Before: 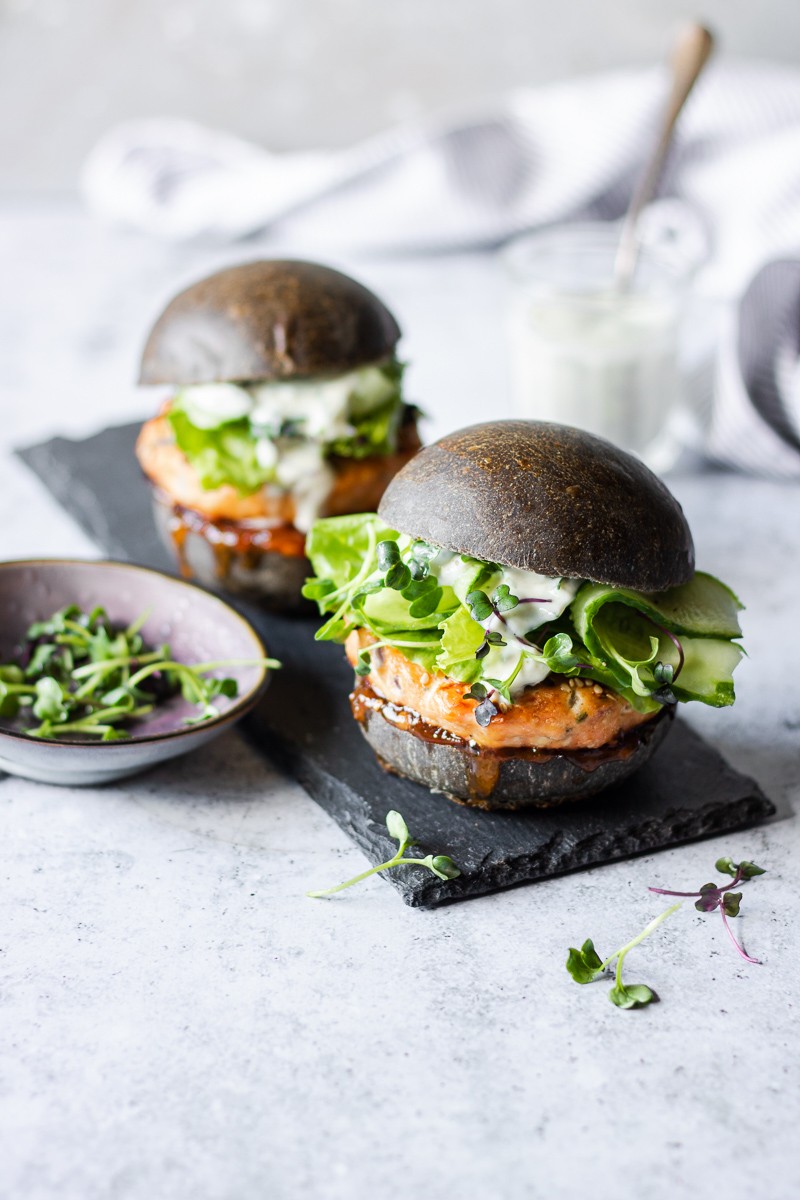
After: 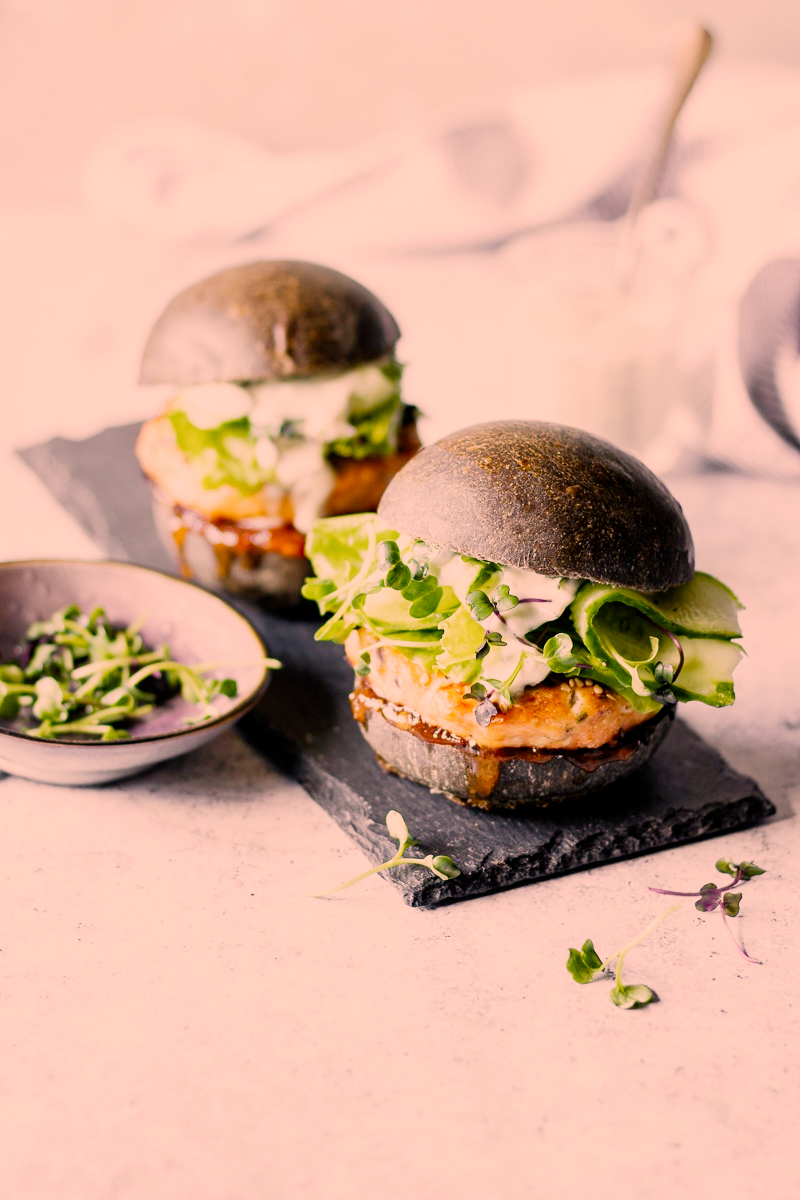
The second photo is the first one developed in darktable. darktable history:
color correction: highlights a* 21.16, highlights b* 19.61
exposure: black level correction 0, exposure 1.45 EV, compensate exposure bias true, compensate highlight preservation false
filmic rgb: middle gray luminance 30%, black relative exposure -9 EV, white relative exposure 7 EV, threshold 6 EV, target black luminance 0%, hardness 2.94, latitude 2.04%, contrast 0.963, highlights saturation mix 5%, shadows ↔ highlights balance 12.16%, add noise in highlights 0, preserve chrominance no, color science v3 (2019), use custom middle-gray values true, iterations of high-quality reconstruction 0, contrast in highlights soft, enable highlight reconstruction true
